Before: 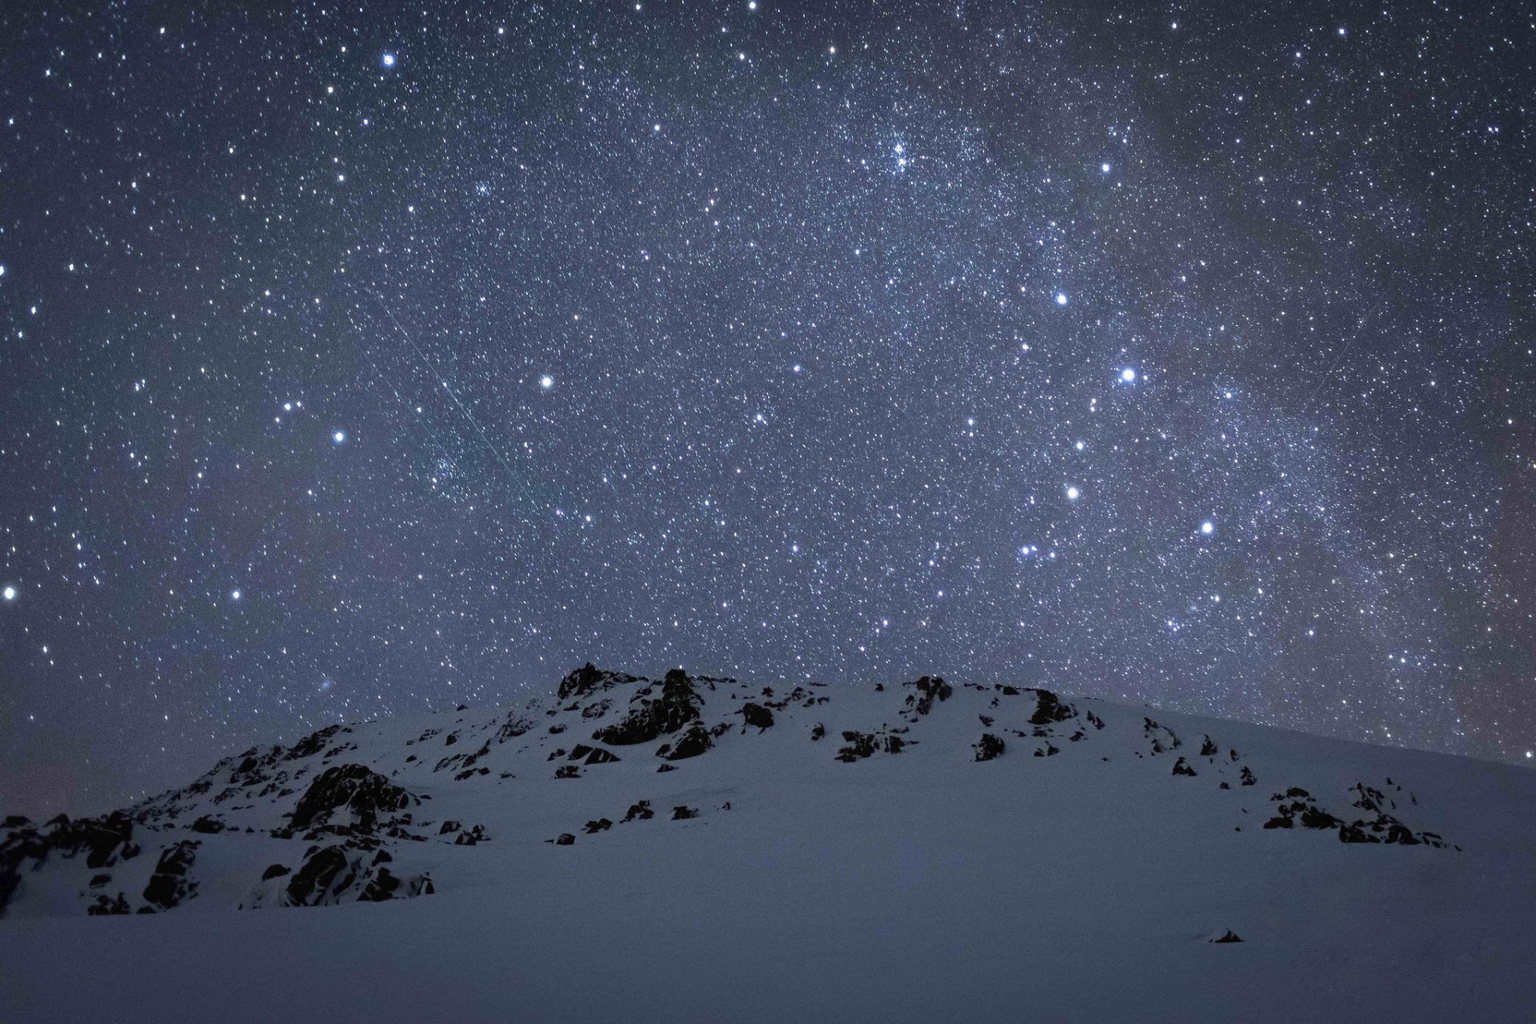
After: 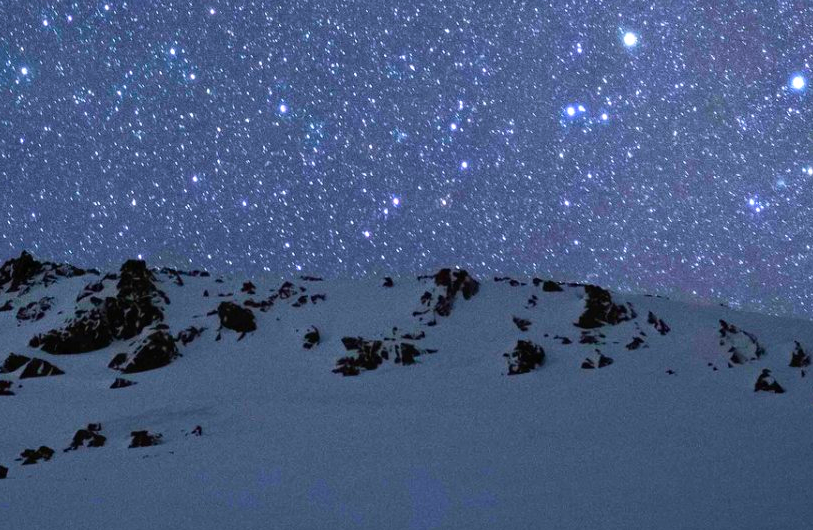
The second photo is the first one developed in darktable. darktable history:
crop: left 37.071%, top 45.148%, right 20.567%, bottom 13.375%
color balance rgb: power › luminance 1.415%, perceptual saturation grading › global saturation 25.905%, perceptual brilliance grading › highlights 7.182%, perceptual brilliance grading › mid-tones 17.551%, perceptual brilliance grading › shadows -5.261%, global vibrance 50.688%
